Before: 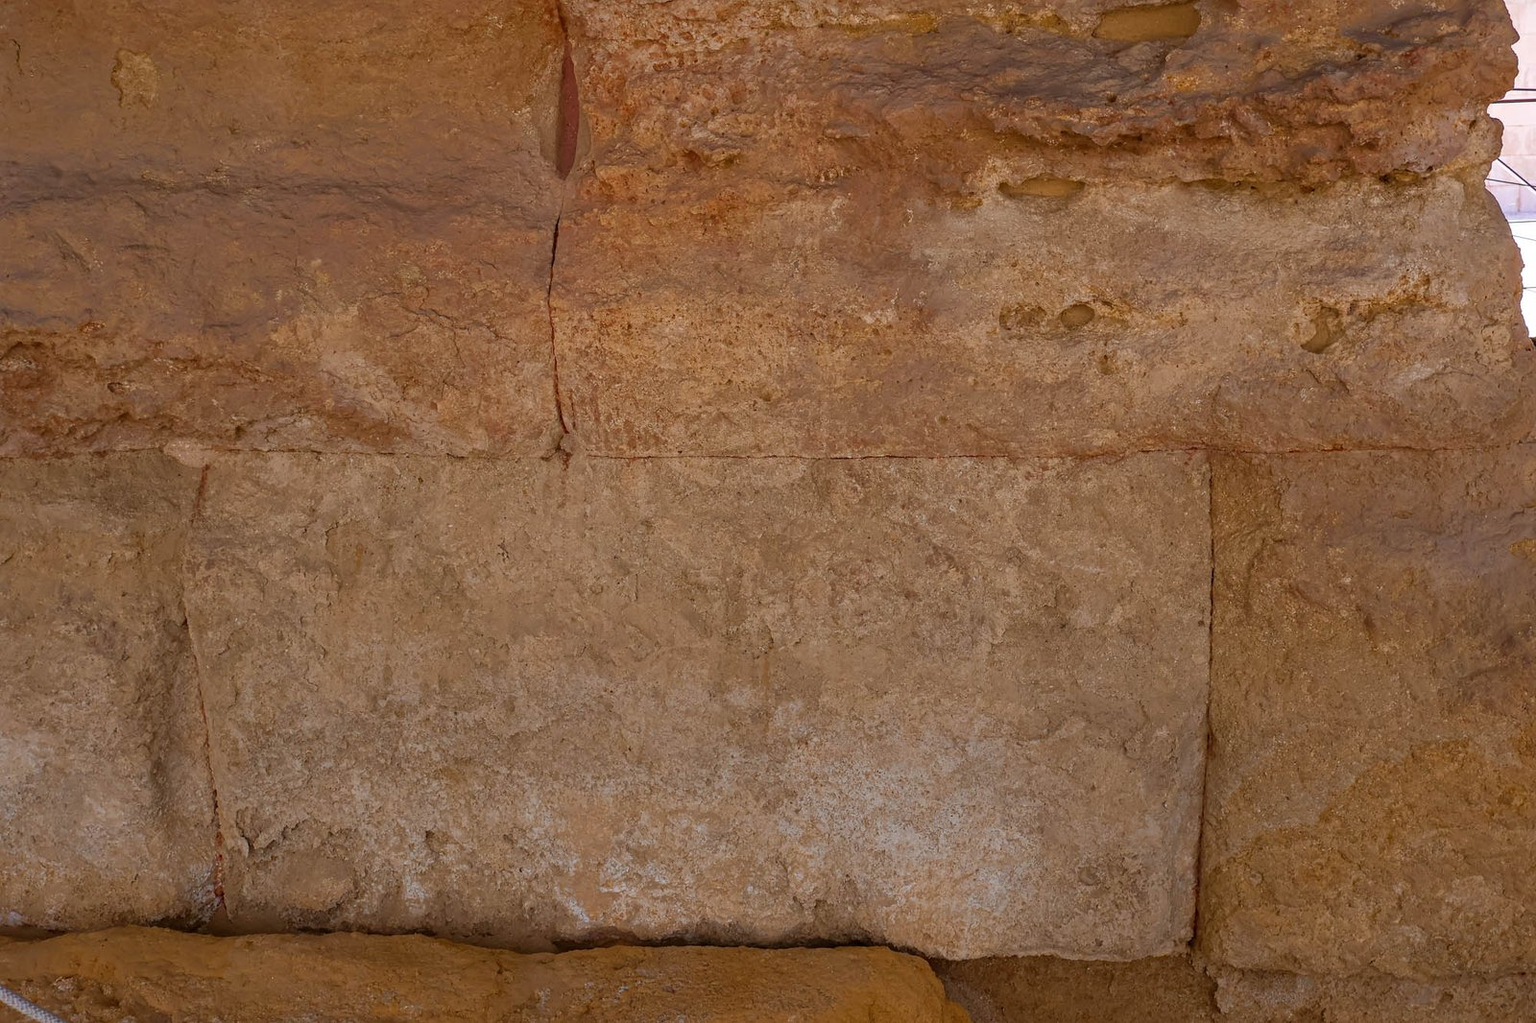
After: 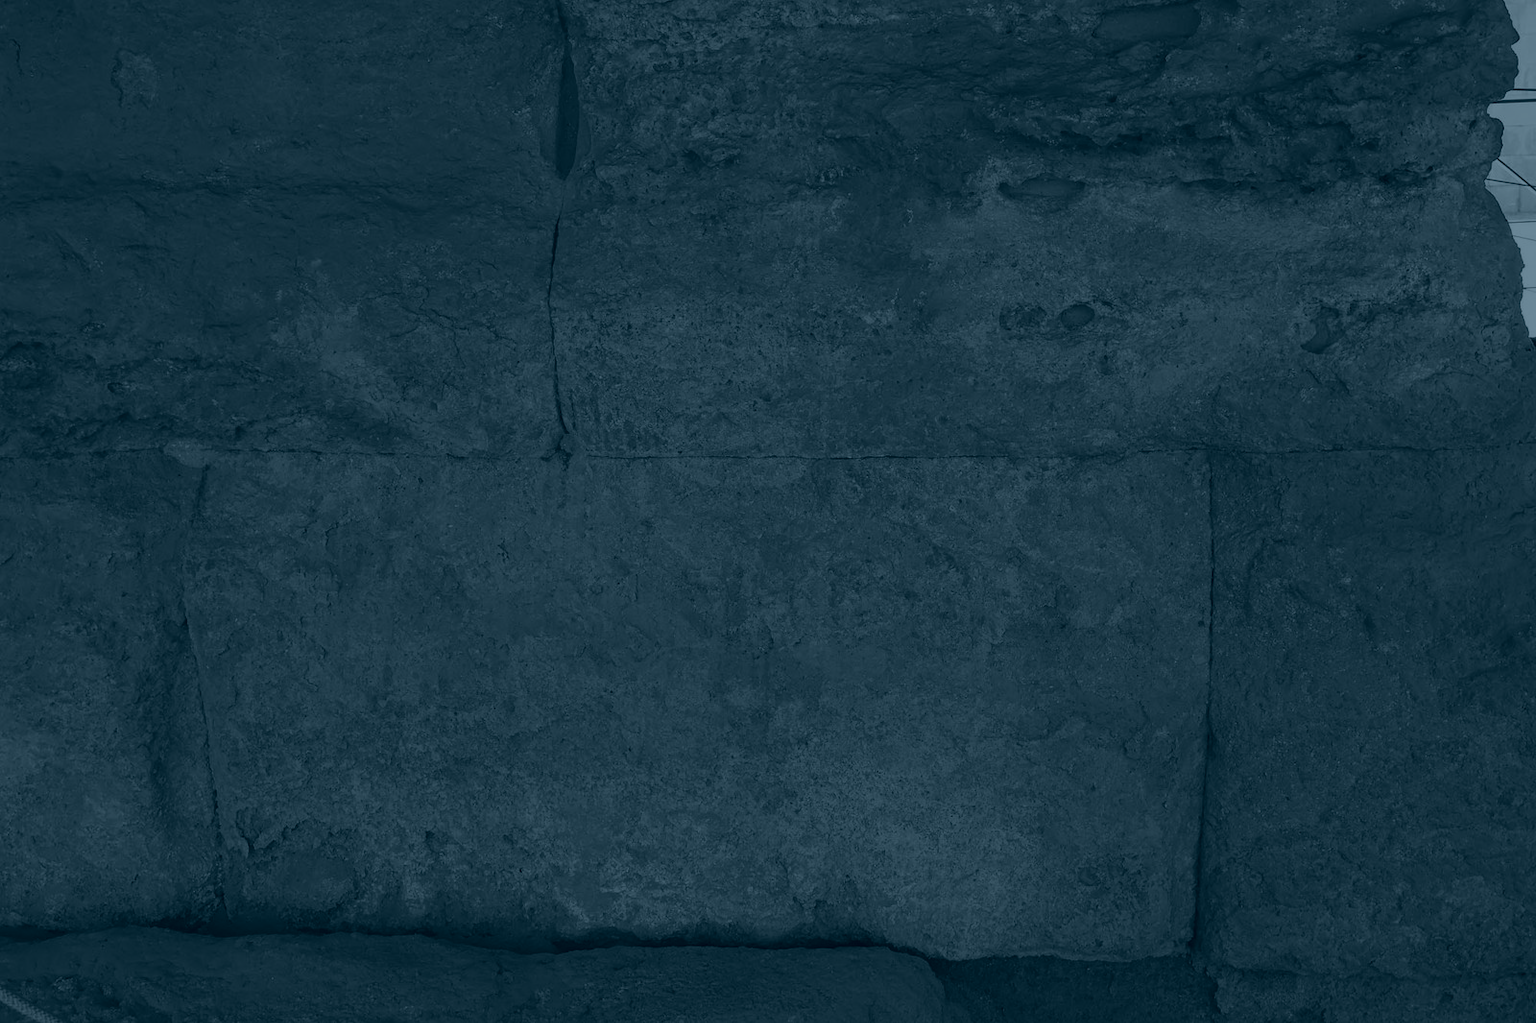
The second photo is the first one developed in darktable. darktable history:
colorize: hue 194.4°, saturation 29%, source mix 61.75%, lightness 3.98%, version 1
white balance: red 0.871, blue 1.249
exposure: black level correction -0.015, compensate highlight preservation false
